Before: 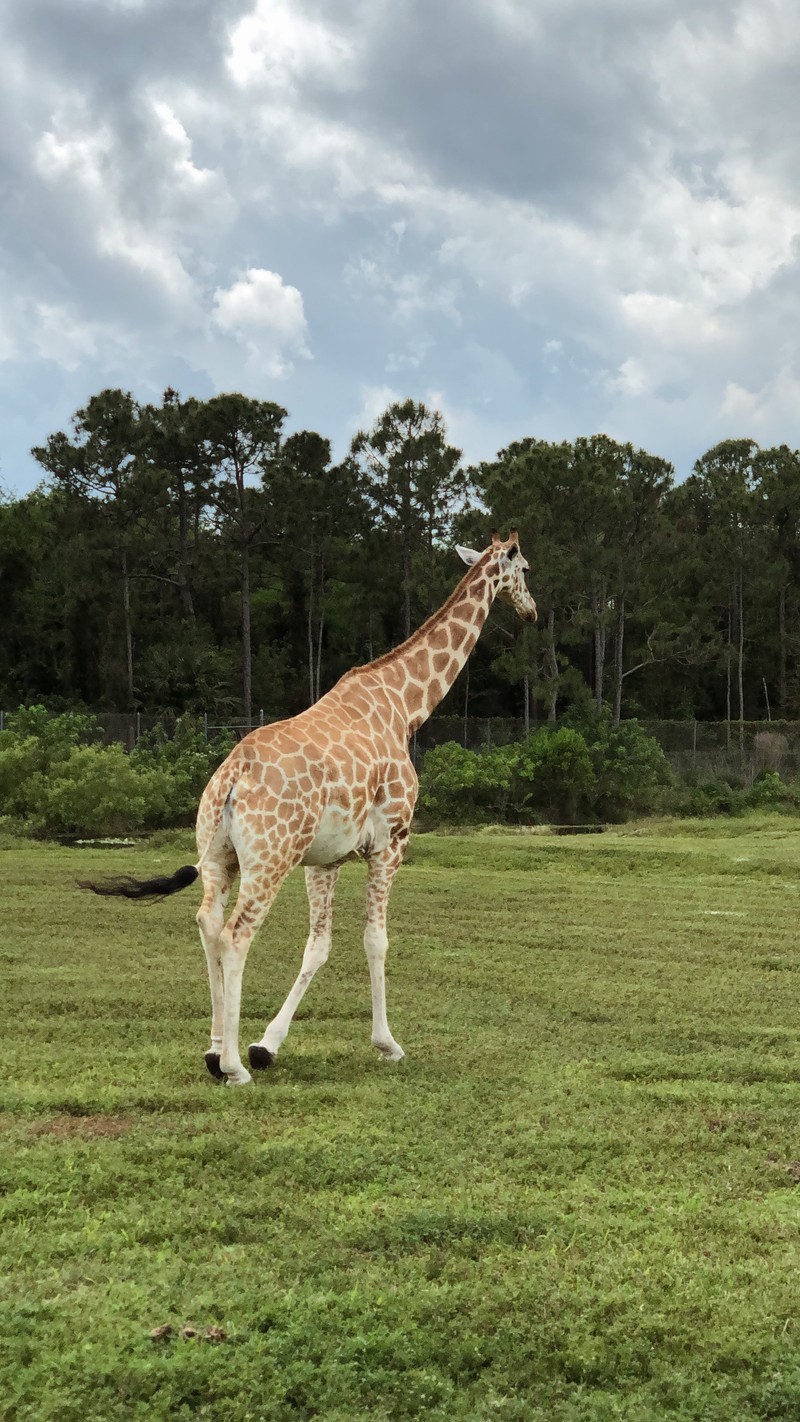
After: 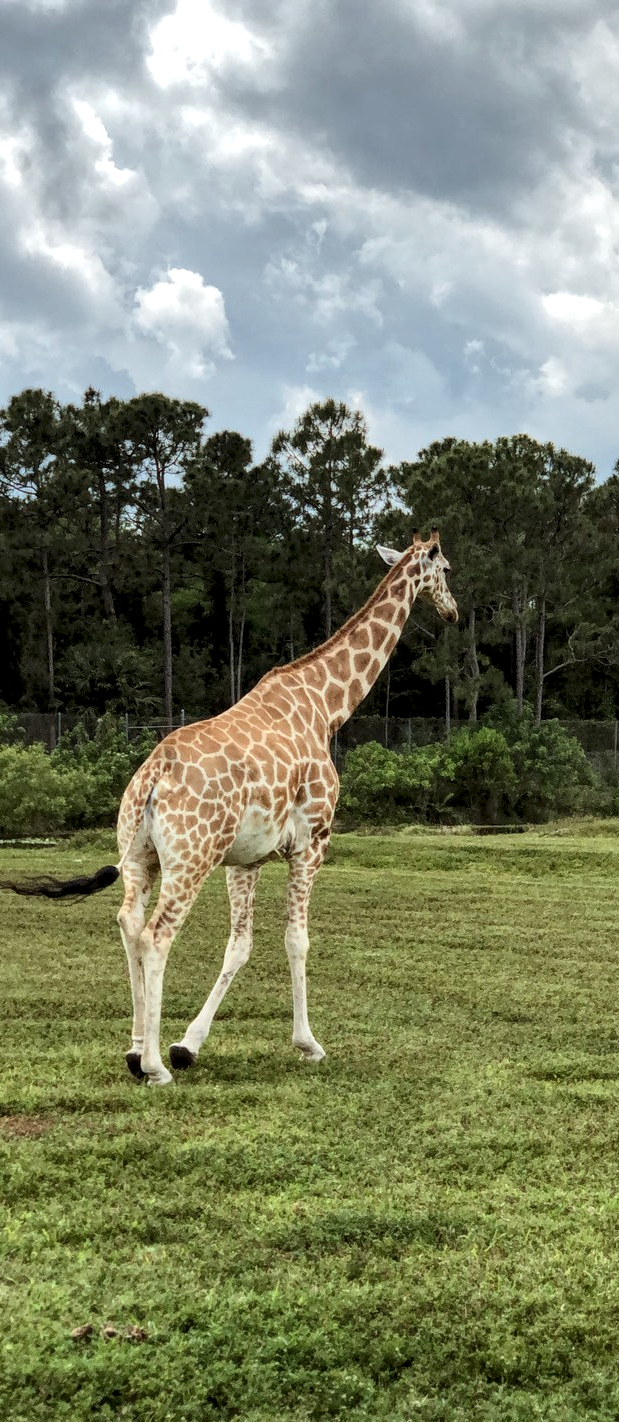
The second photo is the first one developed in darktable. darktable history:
local contrast: highlights 100%, shadows 100%, detail 200%, midtone range 0.2
crop: left 9.88%, right 12.664%
